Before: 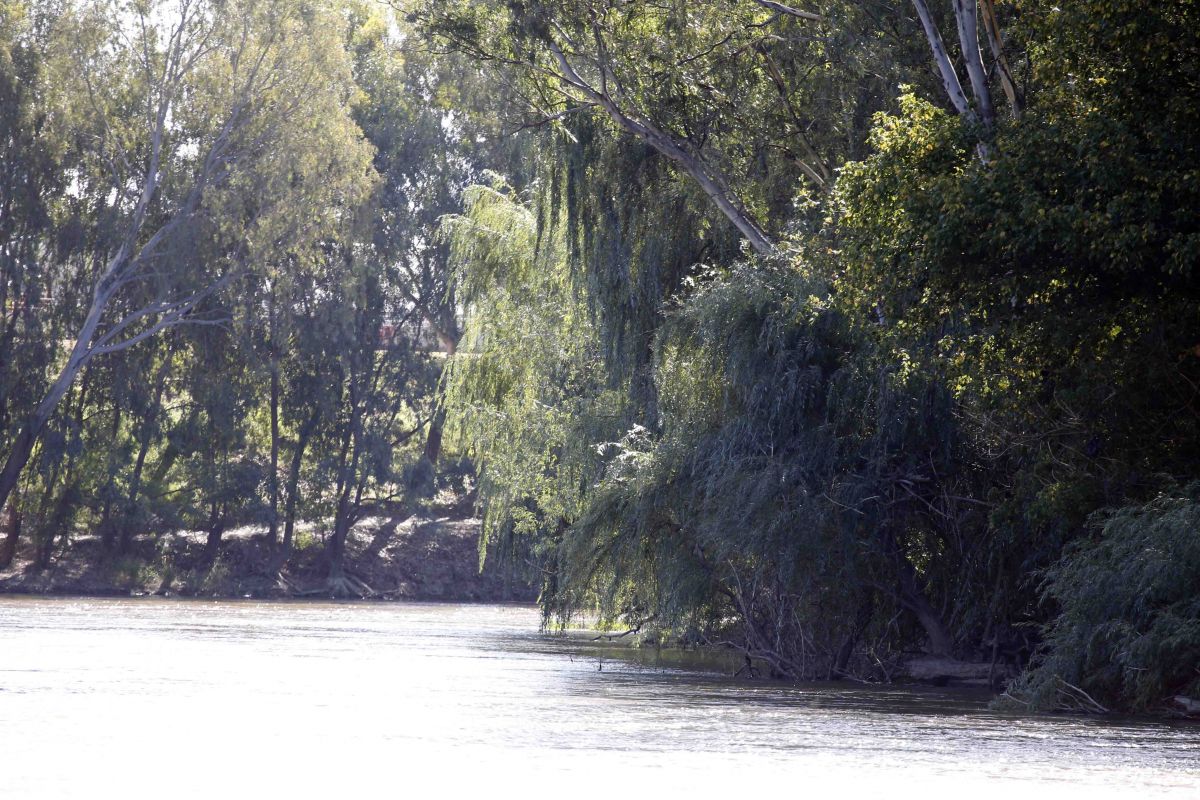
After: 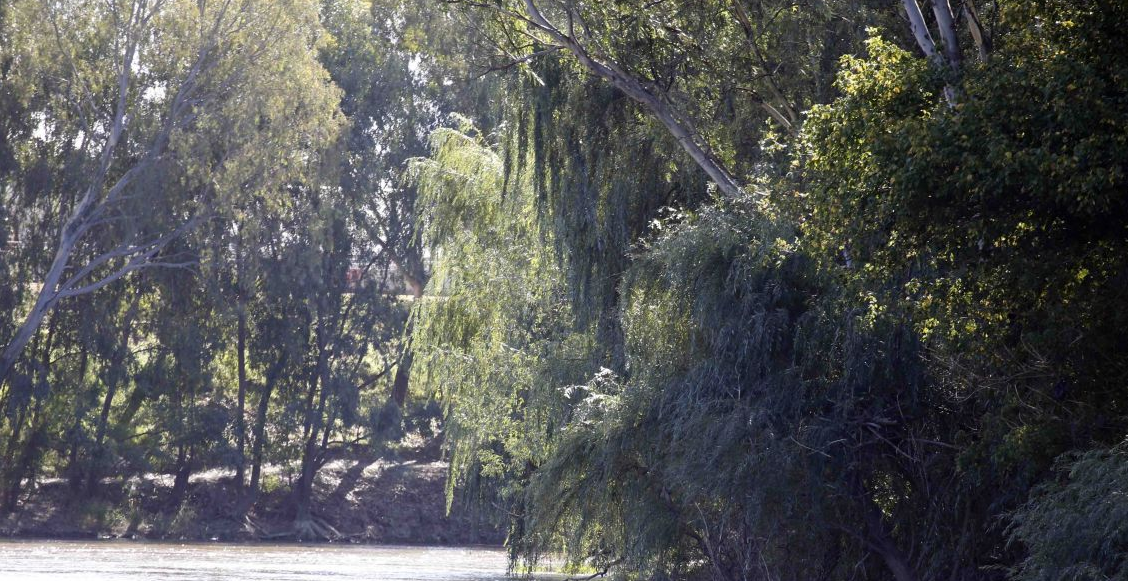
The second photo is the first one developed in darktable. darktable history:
crop: left 2.764%, top 7.155%, right 3.216%, bottom 20.193%
